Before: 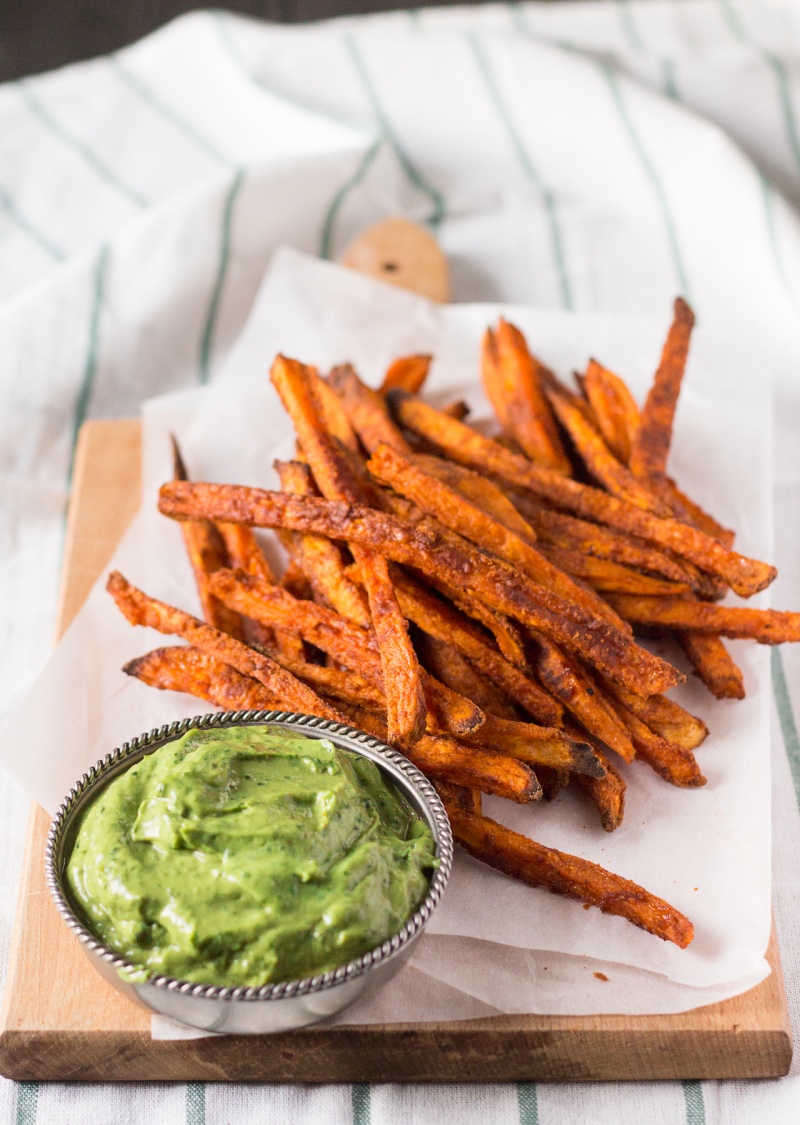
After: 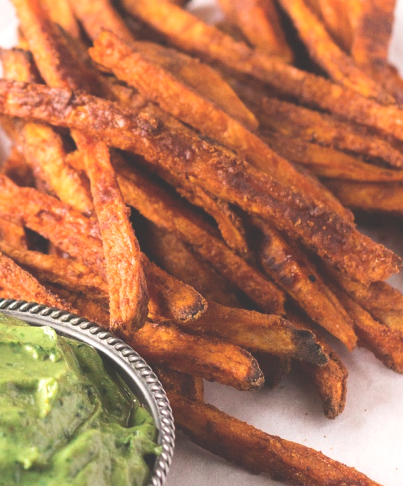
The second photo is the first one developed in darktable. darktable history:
exposure: black level correction -0.043, exposure 0.062 EV, compensate highlight preservation false
tone equalizer: -8 EV -0.001 EV, -7 EV 0.002 EV, -6 EV -0.001 EV, -5 EV -0.01 EV, -4 EV -0.087 EV, -3 EV -0.209 EV, -2 EV -0.277 EV, -1 EV 0.093 EV, +0 EV 0.274 EV
crop: left 34.831%, top 36.794%, right 14.737%, bottom 20.005%
